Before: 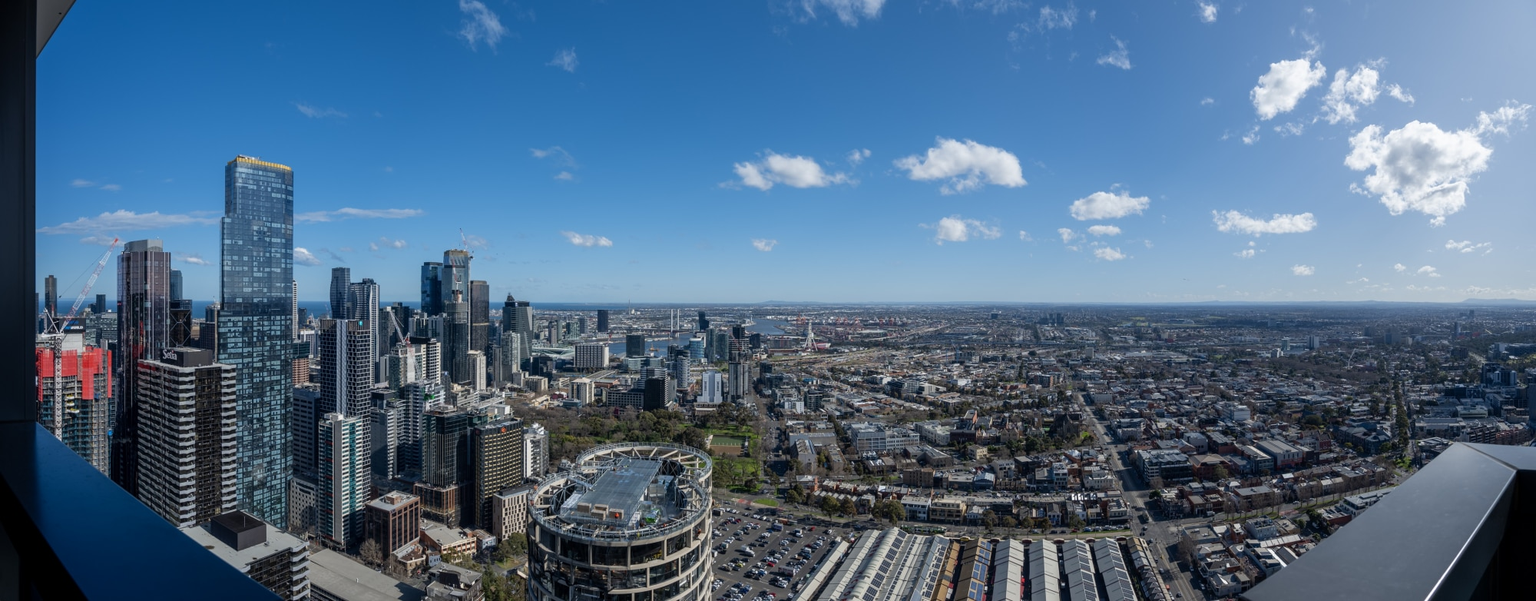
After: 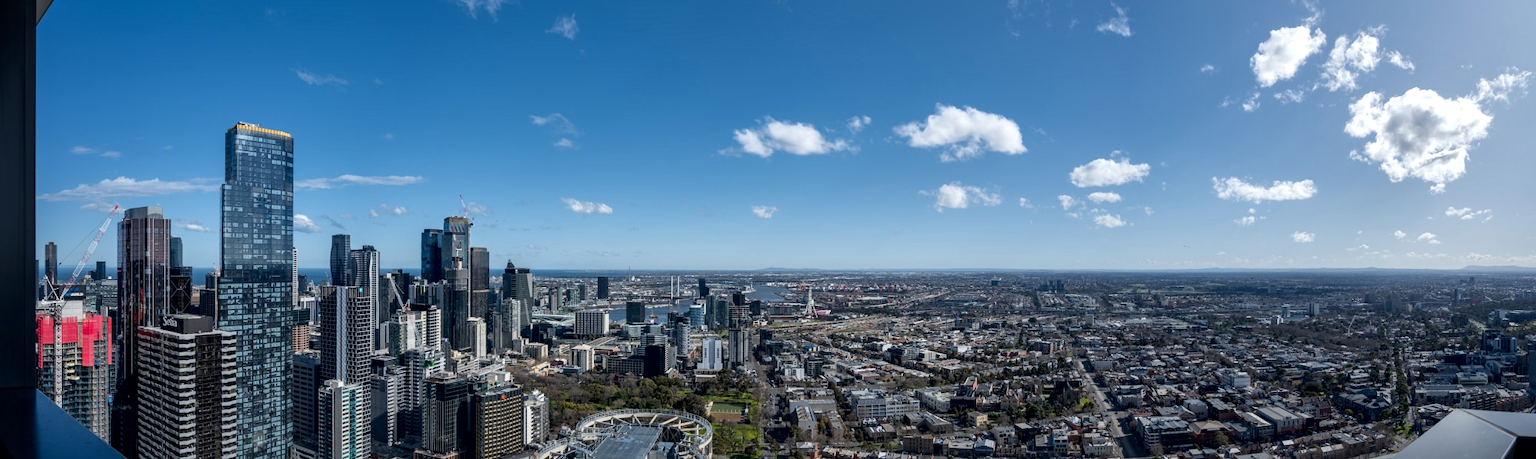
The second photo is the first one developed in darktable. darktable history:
color zones: curves: ch1 [(0.24, 0.629) (0.75, 0.5)]; ch2 [(0.255, 0.454) (0.745, 0.491)]
local contrast: mode bilateral grid, contrast 25, coarseness 59, detail 151%, midtone range 0.2
crop: top 5.579%, bottom 17.839%
